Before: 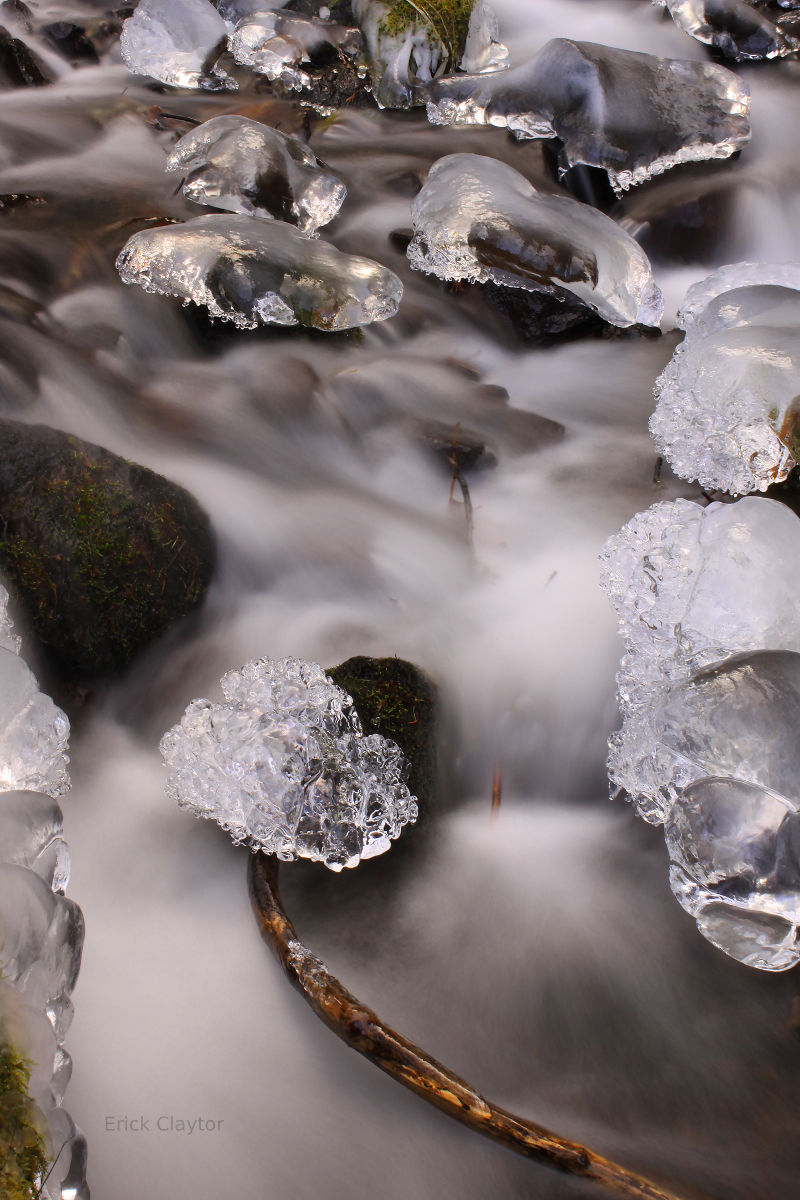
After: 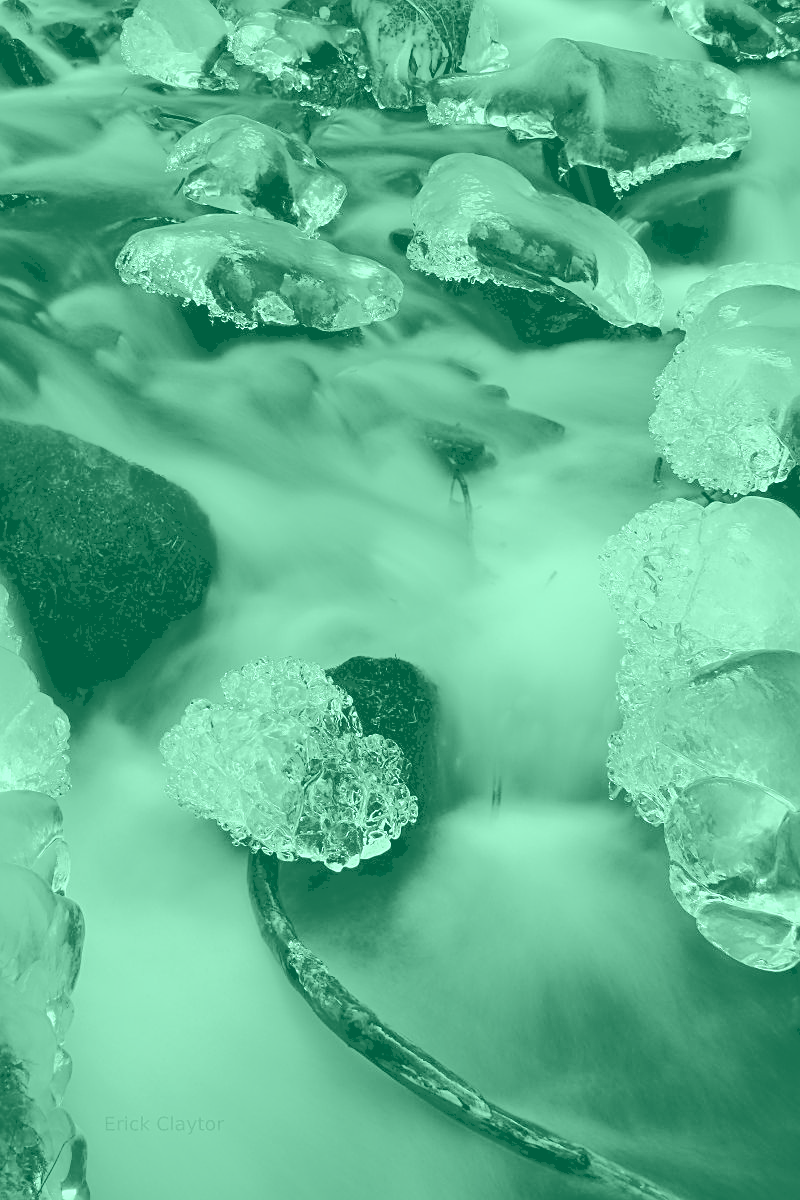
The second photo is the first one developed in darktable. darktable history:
colorize: hue 147.6°, saturation 65%, lightness 21.64%
exposure: black level correction 0.01, exposure 1 EV, compensate highlight preservation false
tone curve: curves: ch0 [(0, 0) (0.003, 0.14) (0.011, 0.141) (0.025, 0.141) (0.044, 0.142) (0.069, 0.146) (0.1, 0.151) (0.136, 0.16) (0.177, 0.182) (0.224, 0.214) (0.277, 0.272) (0.335, 0.35) (0.399, 0.453) (0.468, 0.548) (0.543, 0.634) (0.623, 0.715) (0.709, 0.778) (0.801, 0.848) (0.898, 0.902) (1, 1)], preserve colors none
white balance: red 0.931, blue 1.11
color contrast: green-magenta contrast 1.1, blue-yellow contrast 1.1, unbound 0
sharpen: on, module defaults
